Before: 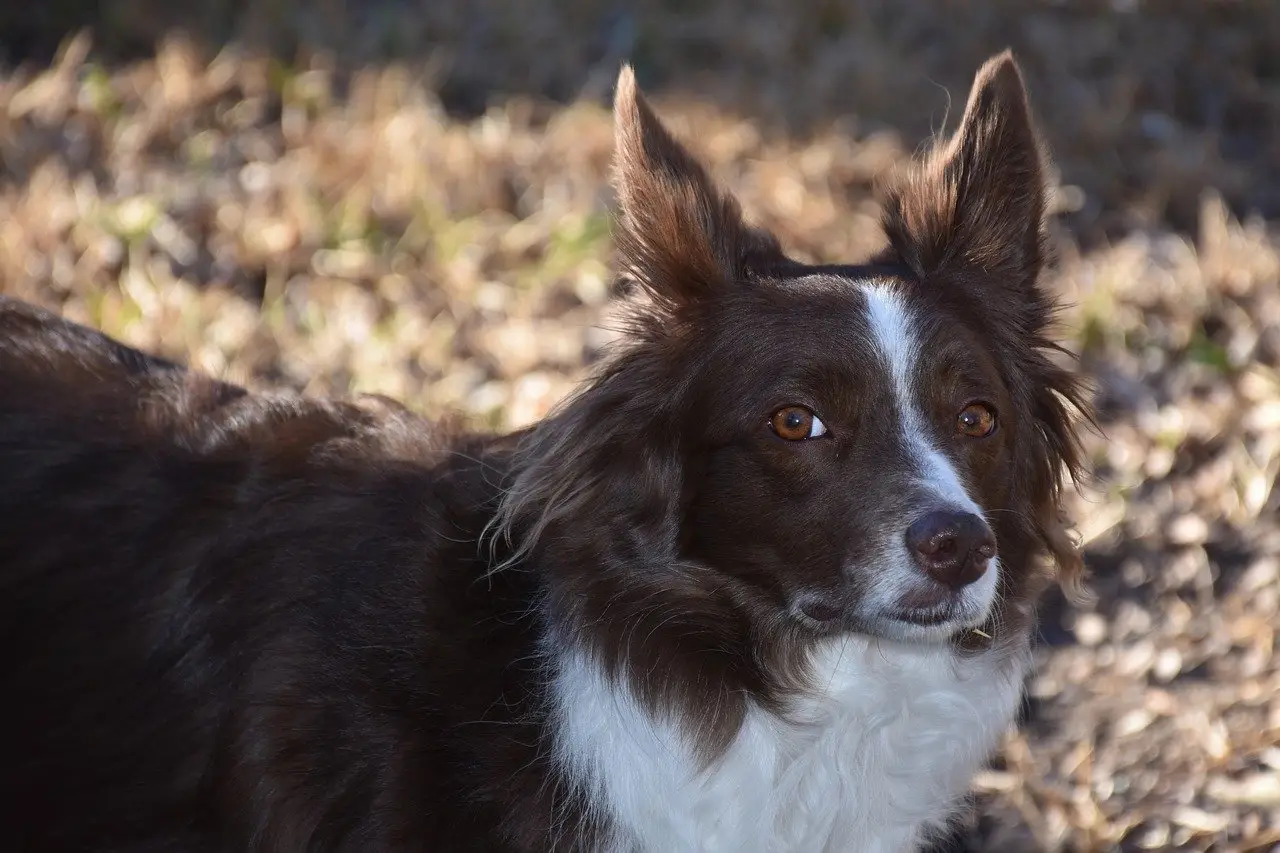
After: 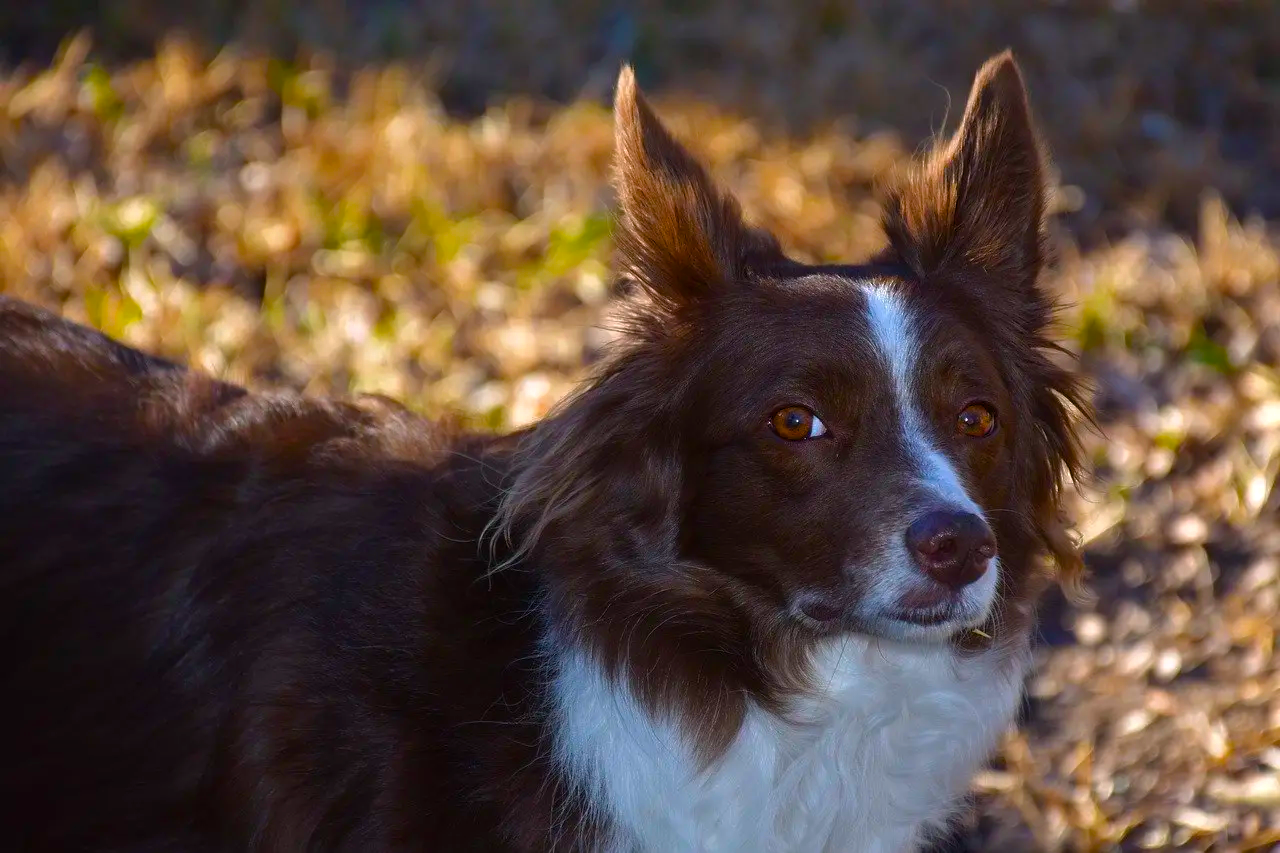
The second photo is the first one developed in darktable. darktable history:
color balance rgb: highlights gain › chroma 1.434%, highlights gain › hue 308.66°, shadows fall-off 299.537%, white fulcrum 2 EV, highlights fall-off 298.999%, linear chroma grading › global chroma 9.724%, perceptual saturation grading › global saturation 20%, perceptual saturation grading › highlights -25.638%, perceptual saturation grading › shadows 25.758%, perceptual brilliance grading › highlights 13.273%, perceptual brilliance grading › mid-tones 8.432%, perceptual brilliance grading › shadows -16.733%, mask middle-gray fulcrum 99.425%, global vibrance 50.422%, contrast gray fulcrum 38.425%
